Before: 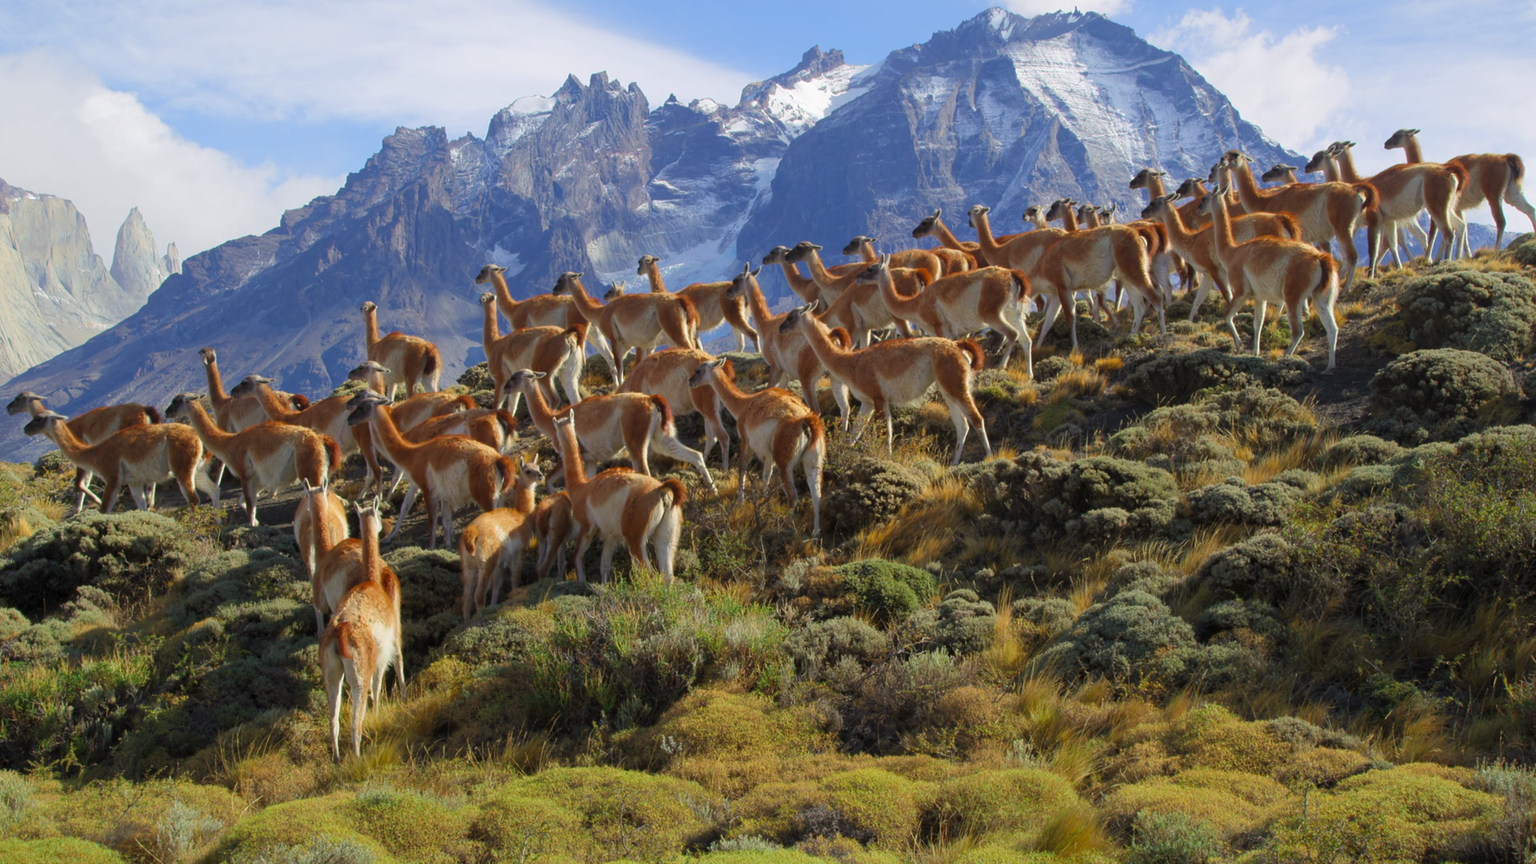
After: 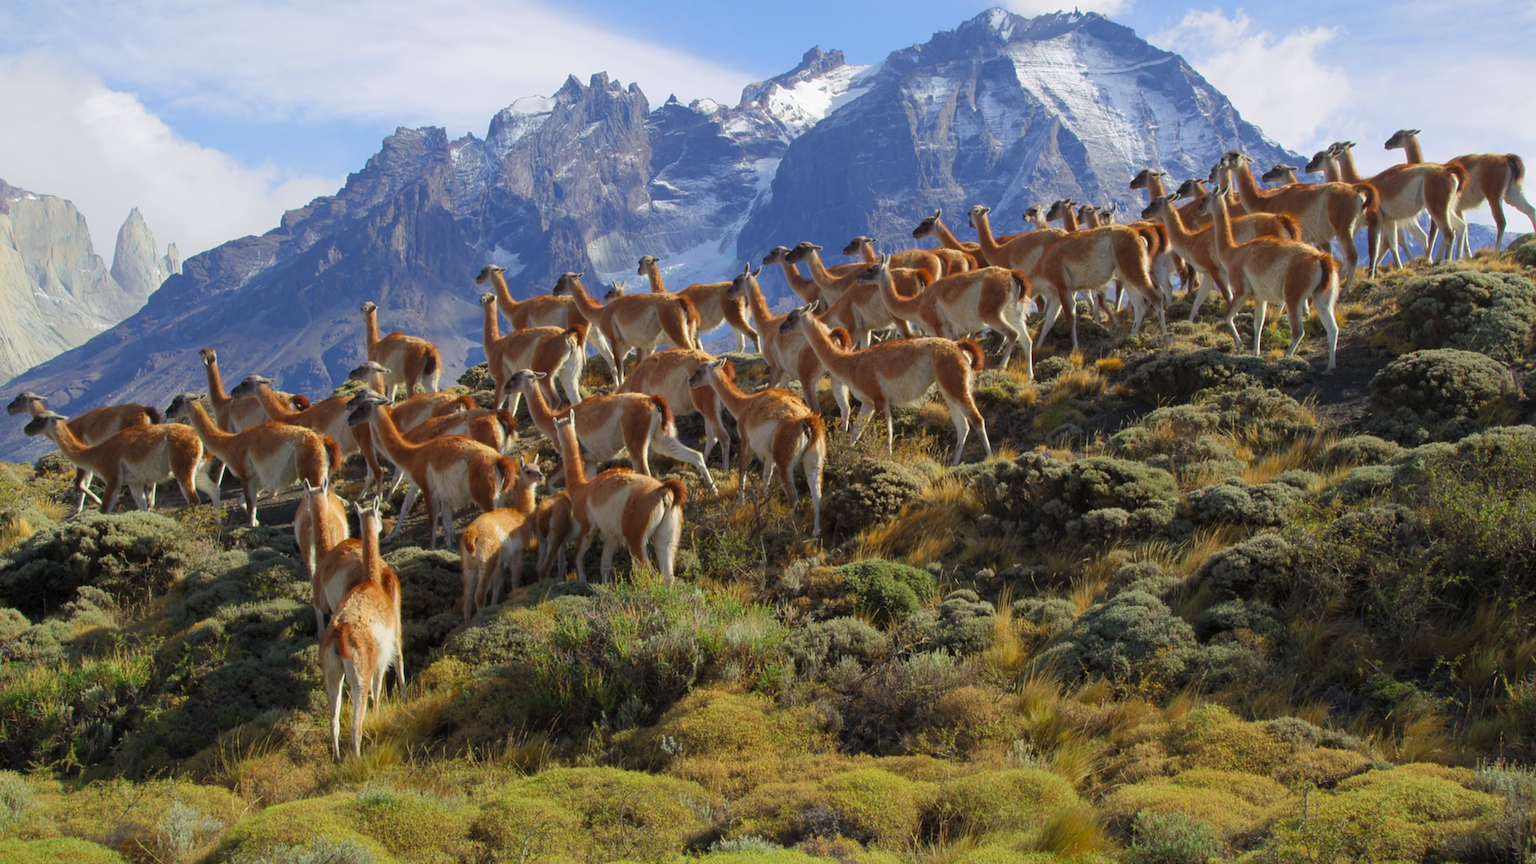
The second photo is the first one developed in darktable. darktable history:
sharpen: amount 0.2
lowpass: radius 0.5, unbound 0
